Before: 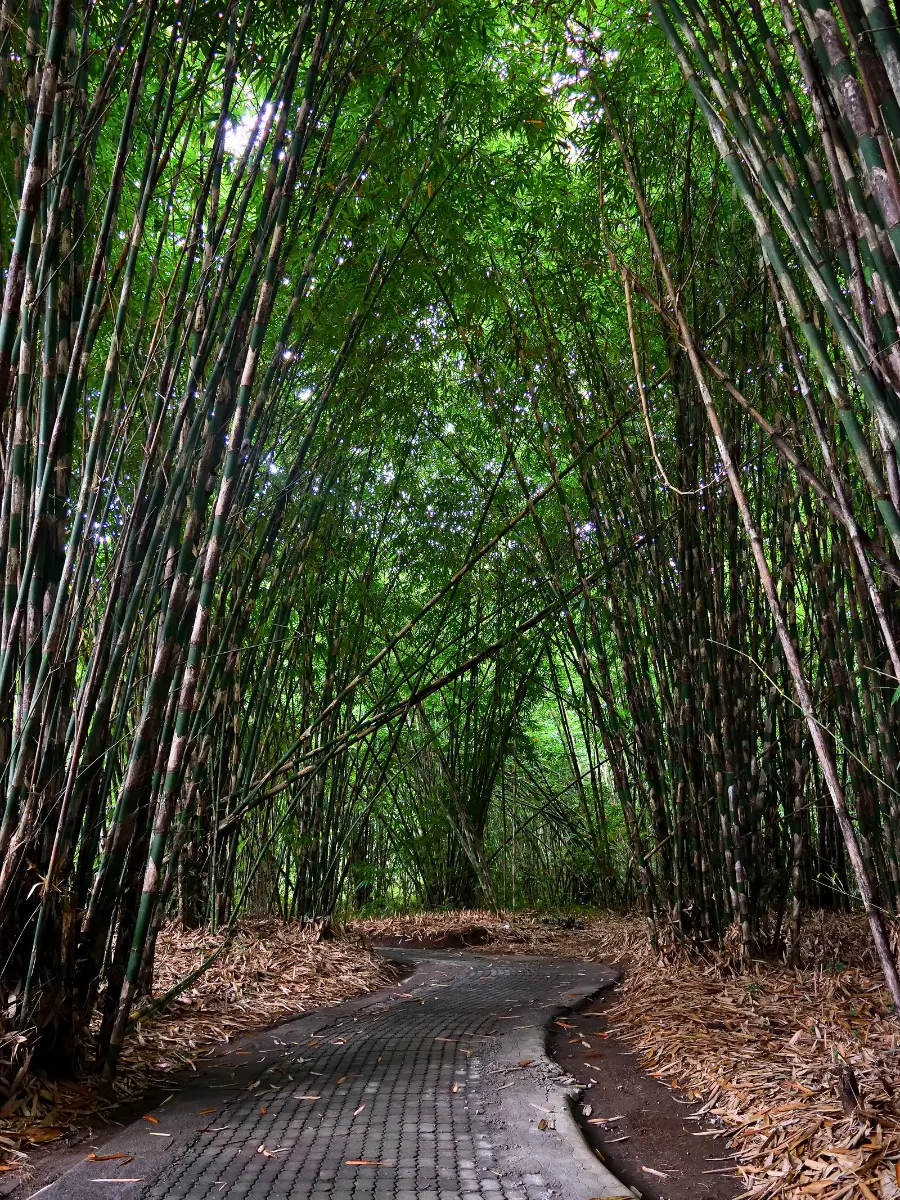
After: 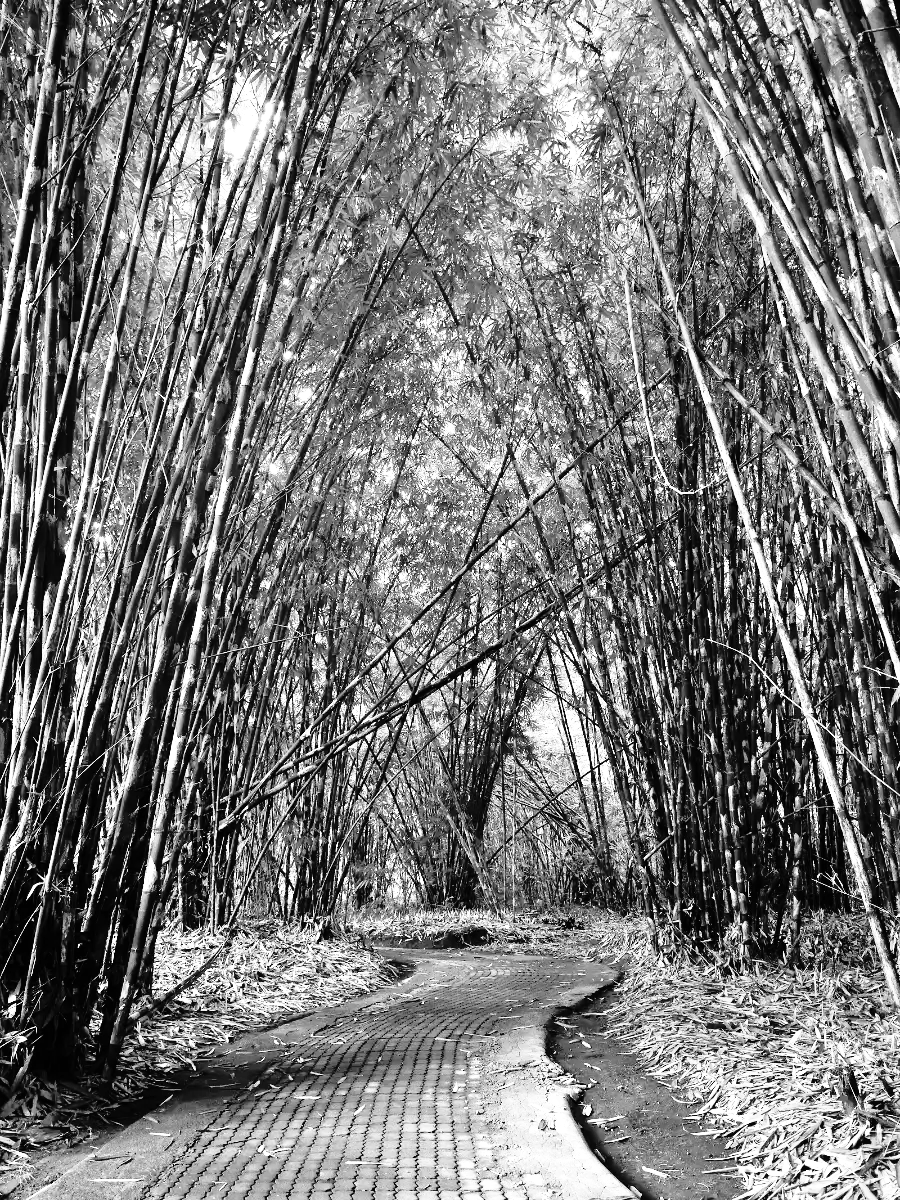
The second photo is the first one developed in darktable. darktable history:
base curve: curves: ch0 [(0, 0) (0.032, 0.037) (0.105, 0.228) (0.435, 0.76) (0.856, 0.983) (1, 1)], preserve colors none
exposure: black level correction 0, exposure 1.1 EV, compensate highlight preservation false
monochrome: on, module defaults
tone curve: curves: ch0 [(0, 0) (0.126, 0.061) (0.362, 0.382) (0.498, 0.498) (0.706, 0.712) (1, 1)]; ch1 [(0, 0) (0.5, 0.522) (0.55, 0.586) (1, 1)]; ch2 [(0, 0) (0.44, 0.424) (0.5, 0.482) (0.537, 0.538) (1, 1)], color space Lab, independent channels, preserve colors none
